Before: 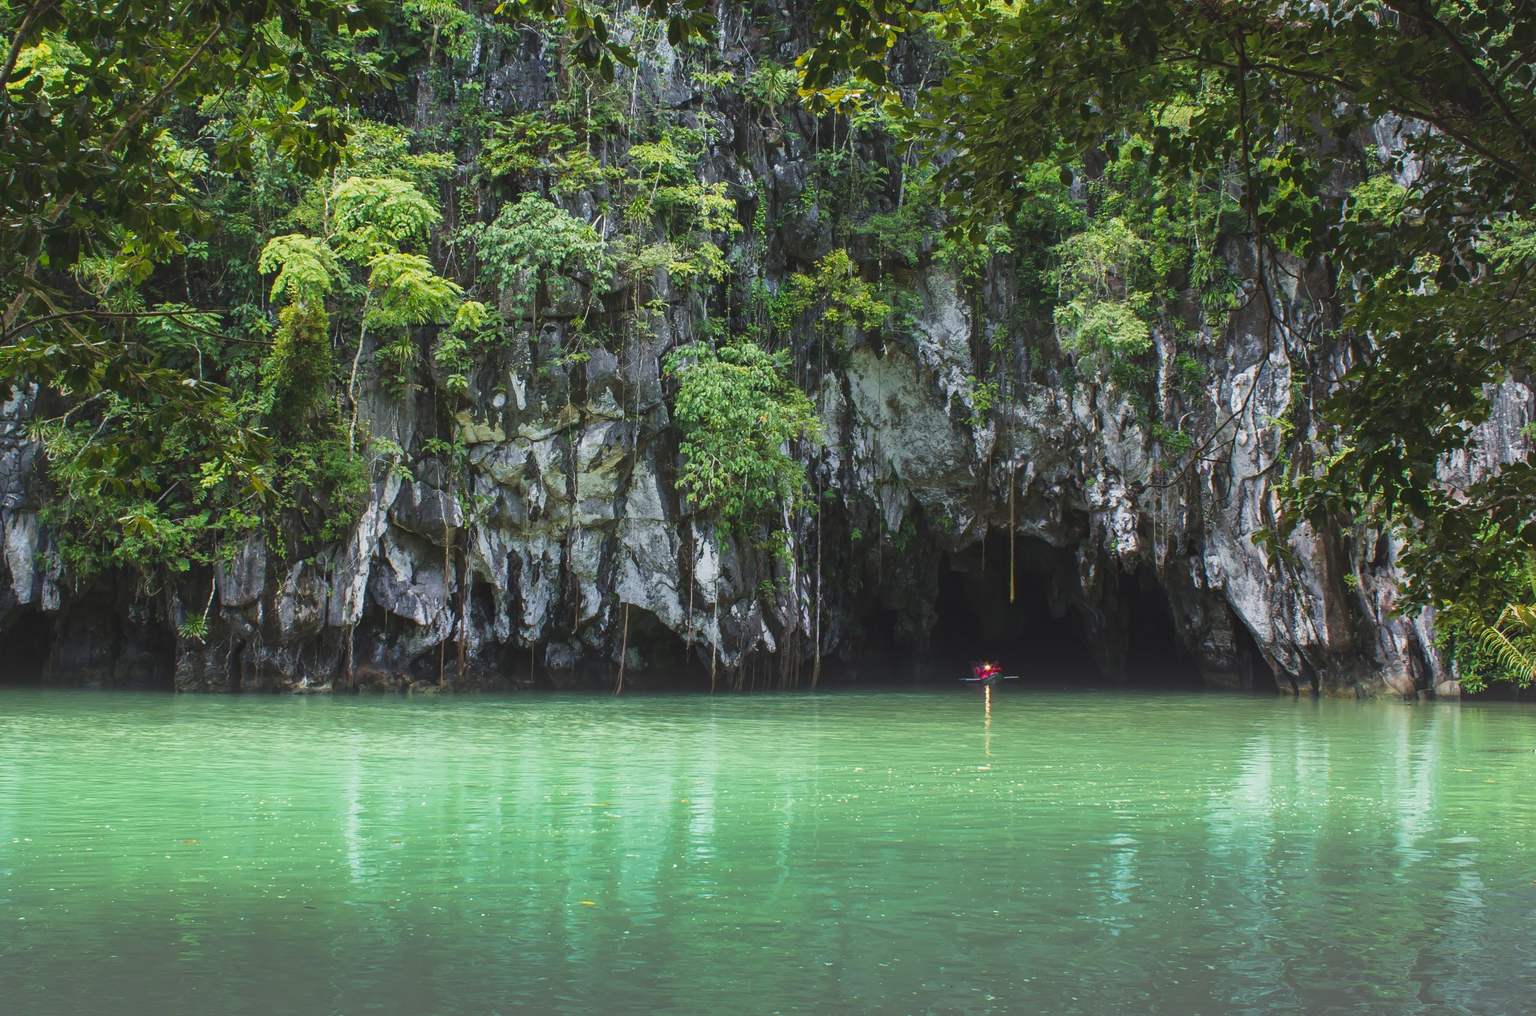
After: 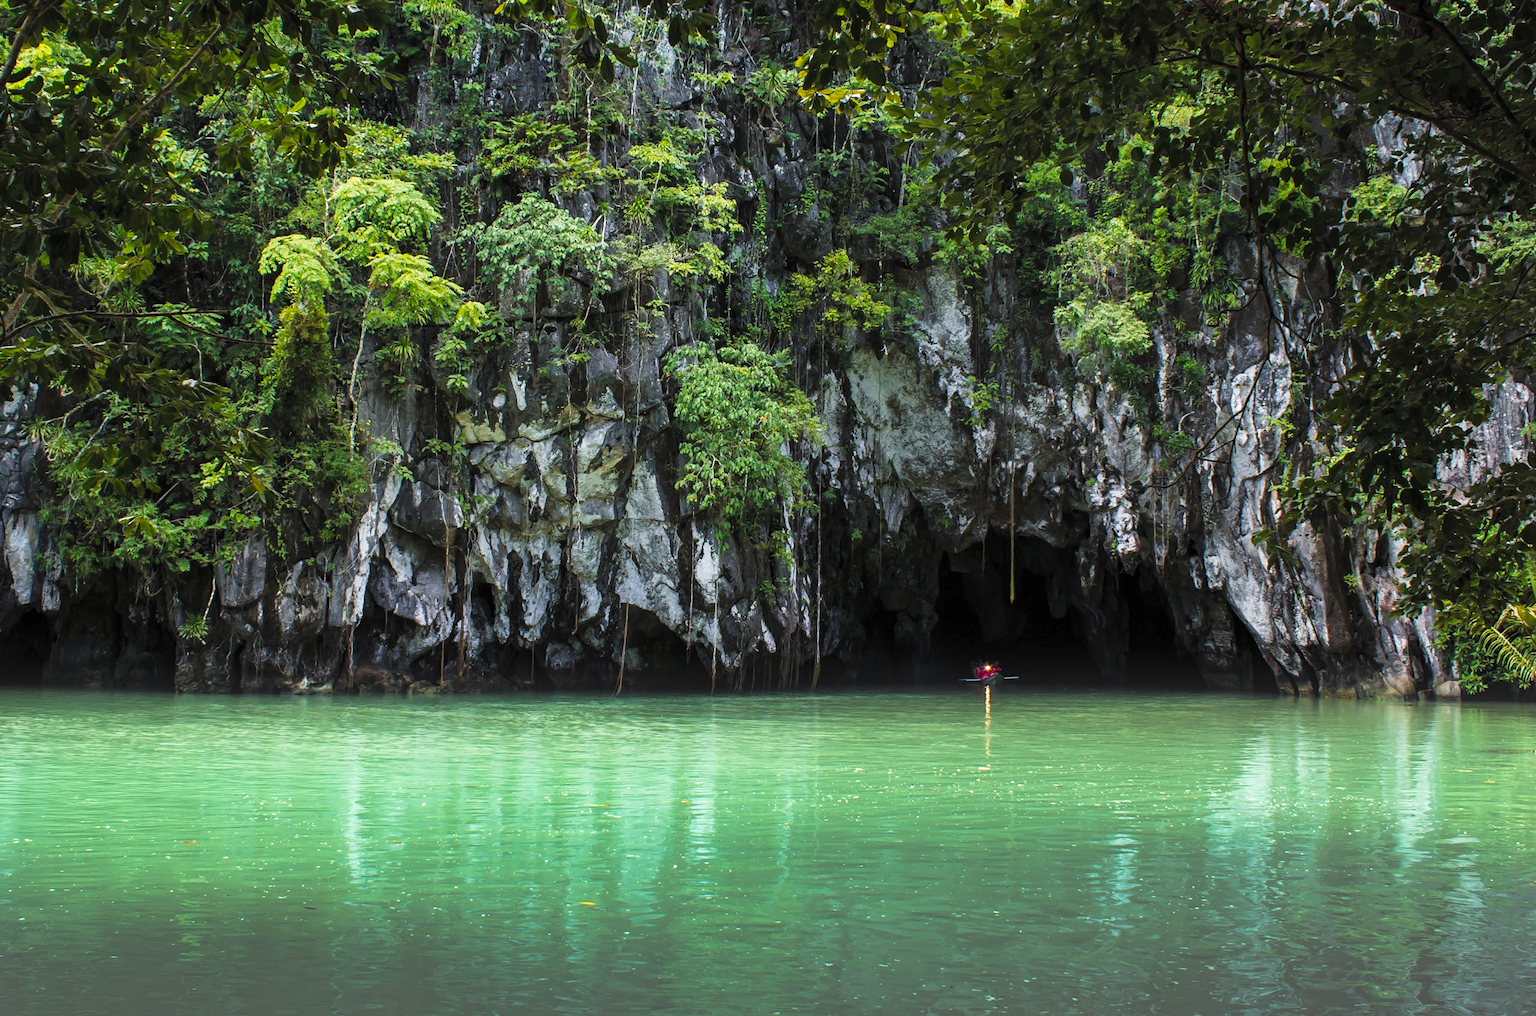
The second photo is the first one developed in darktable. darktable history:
white balance: emerald 1
color balance rgb: perceptual saturation grading › global saturation 10%, global vibrance 10%
levels: mode automatic, black 0.023%, white 99.97%, levels [0.062, 0.494, 0.925]
